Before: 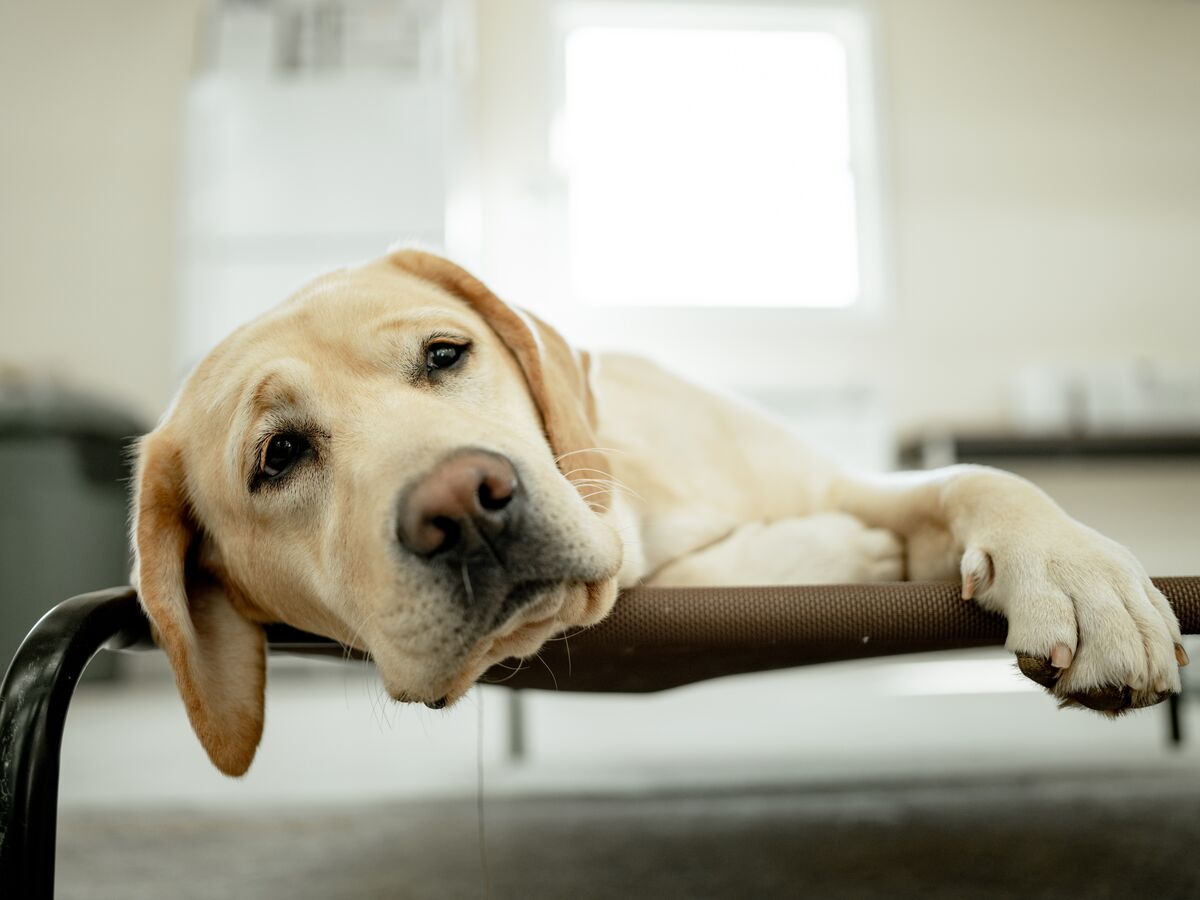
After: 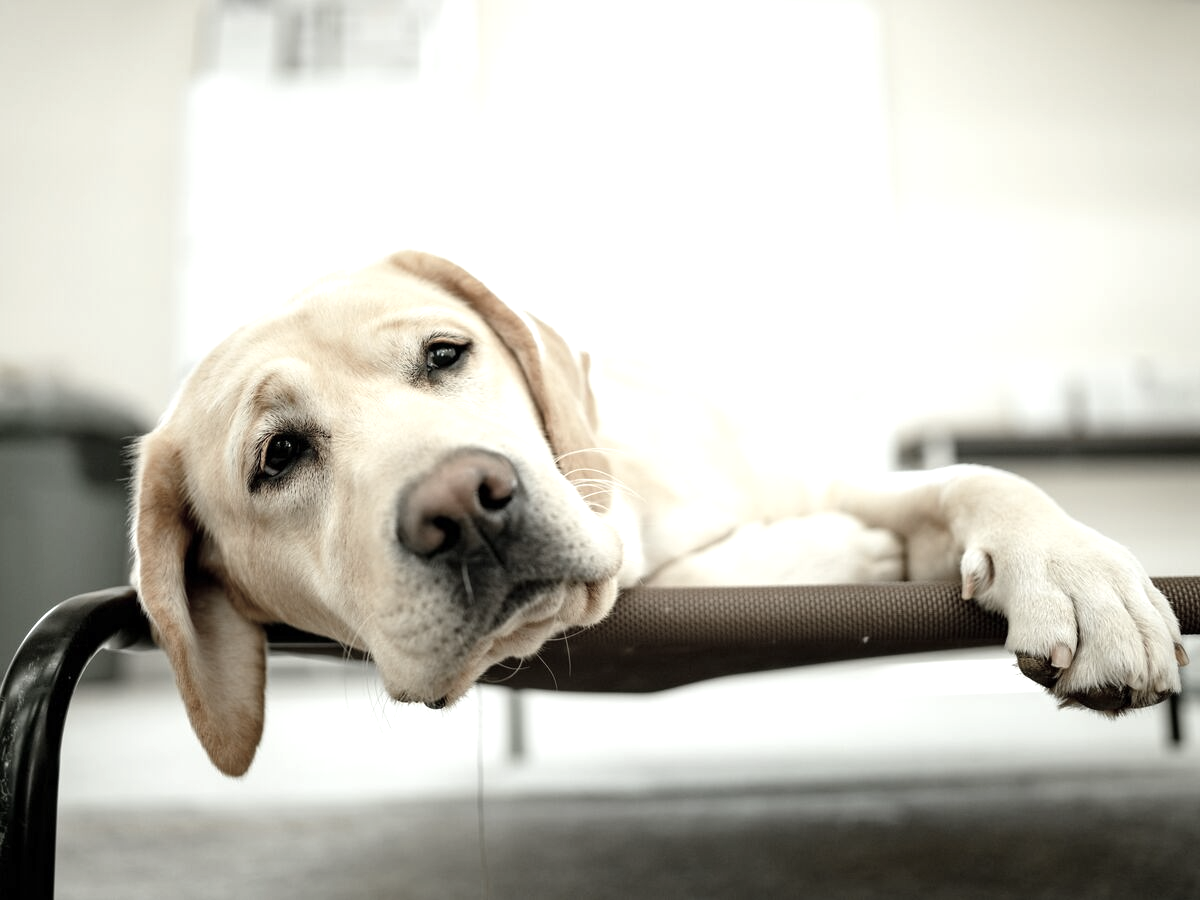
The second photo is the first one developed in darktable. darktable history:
exposure: exposure 0.61 EV, compensate highlight preservation false
color correction: highlights b* -0.034, saturation 0.503
